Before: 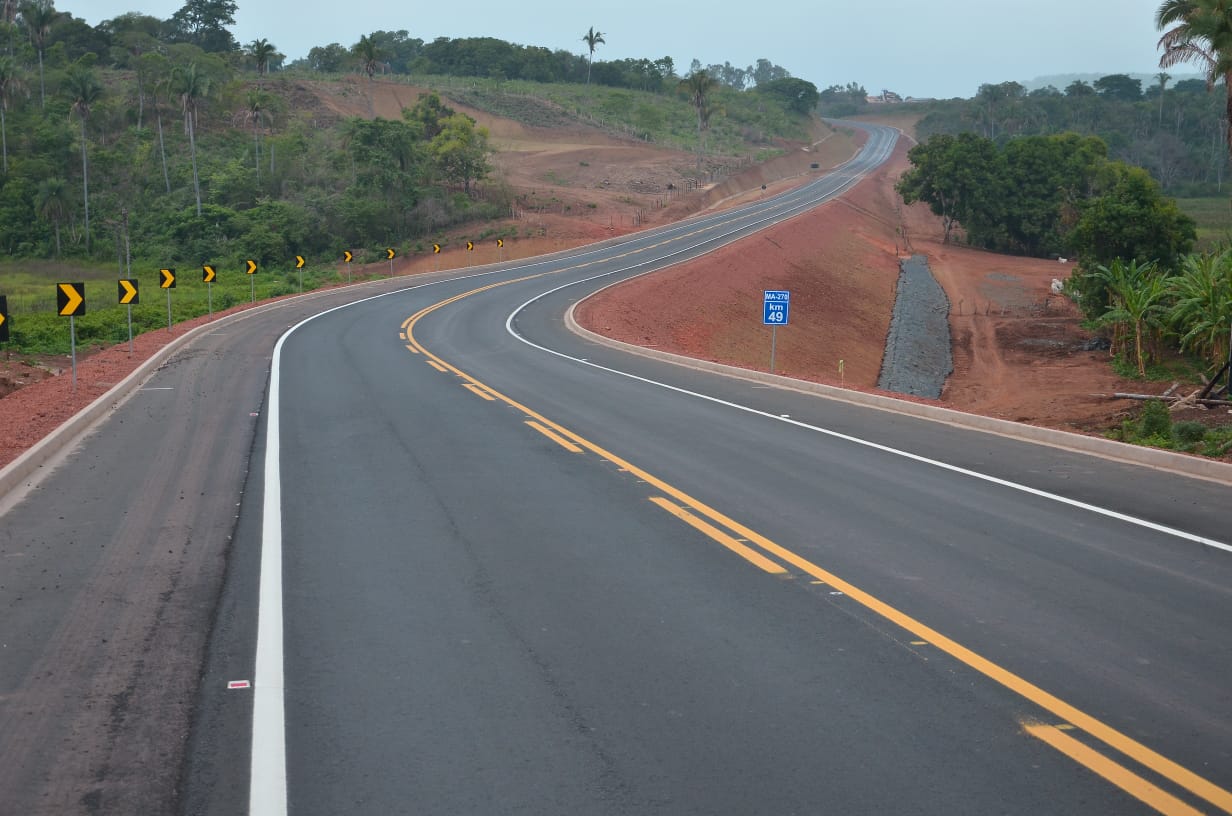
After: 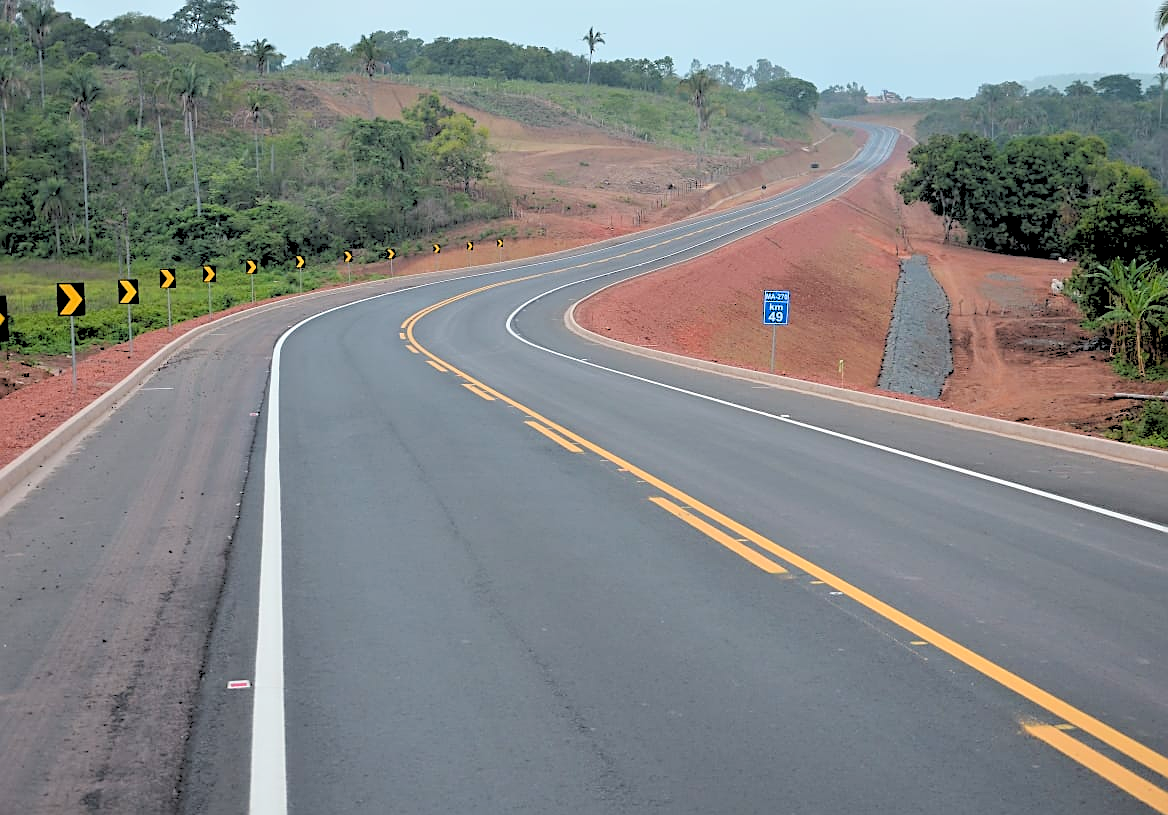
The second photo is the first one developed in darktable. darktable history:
sharpen: on, module defaults
crop and rotate: right 5.167%
rgb levels: levels [[0.027, 0.429, 0.996], [0, 0.5, 1], [0, 0.5, 1]]
